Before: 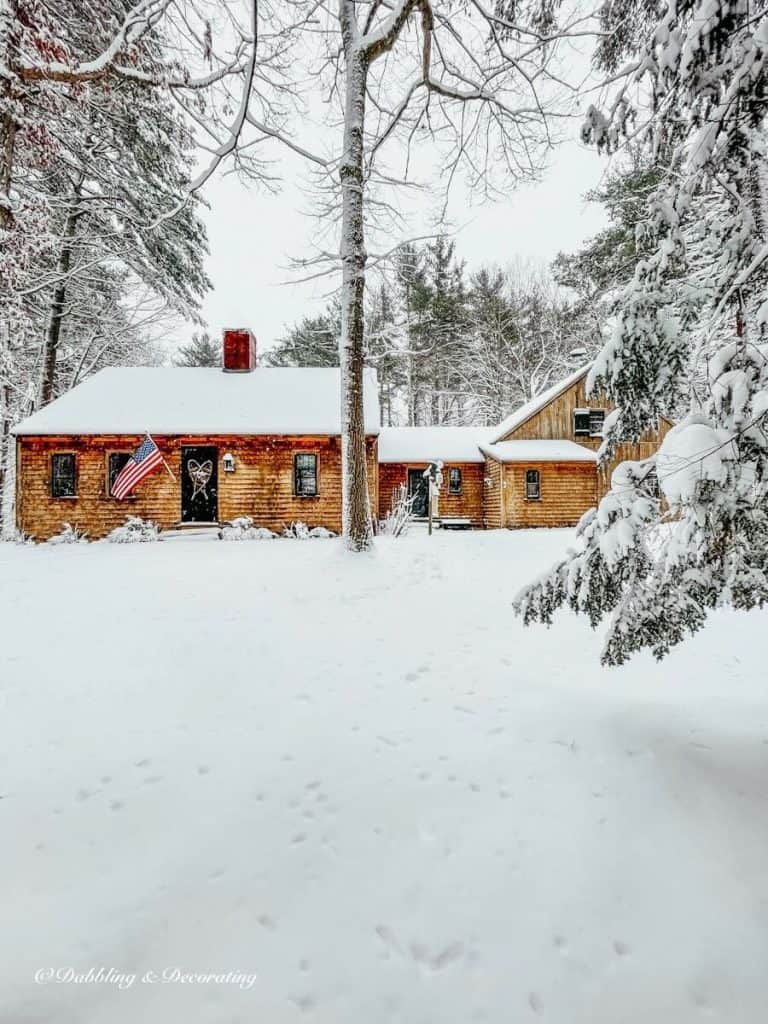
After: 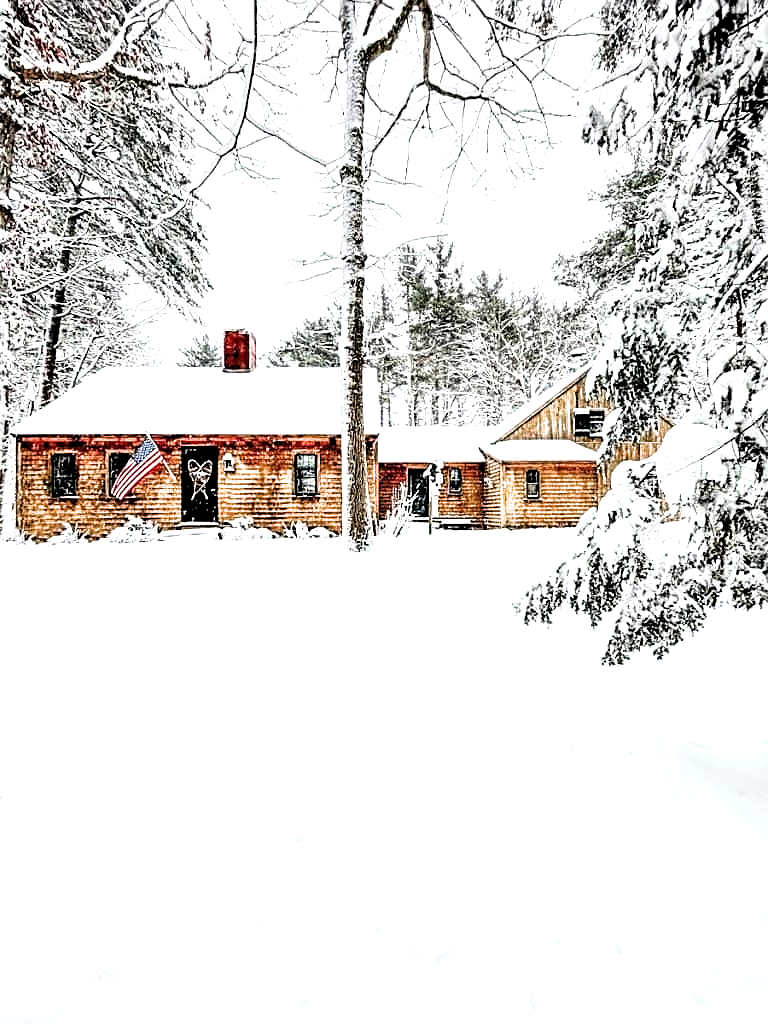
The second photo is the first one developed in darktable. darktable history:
filmic rgb: black relative exposure -3.61 EV, white relative exposure 2.12 EV, hardness 3.64, color science v6 (2022)
exposure: exposure 0.601 EV, compensate highlight preservation false
sharpen: on, module defaults
